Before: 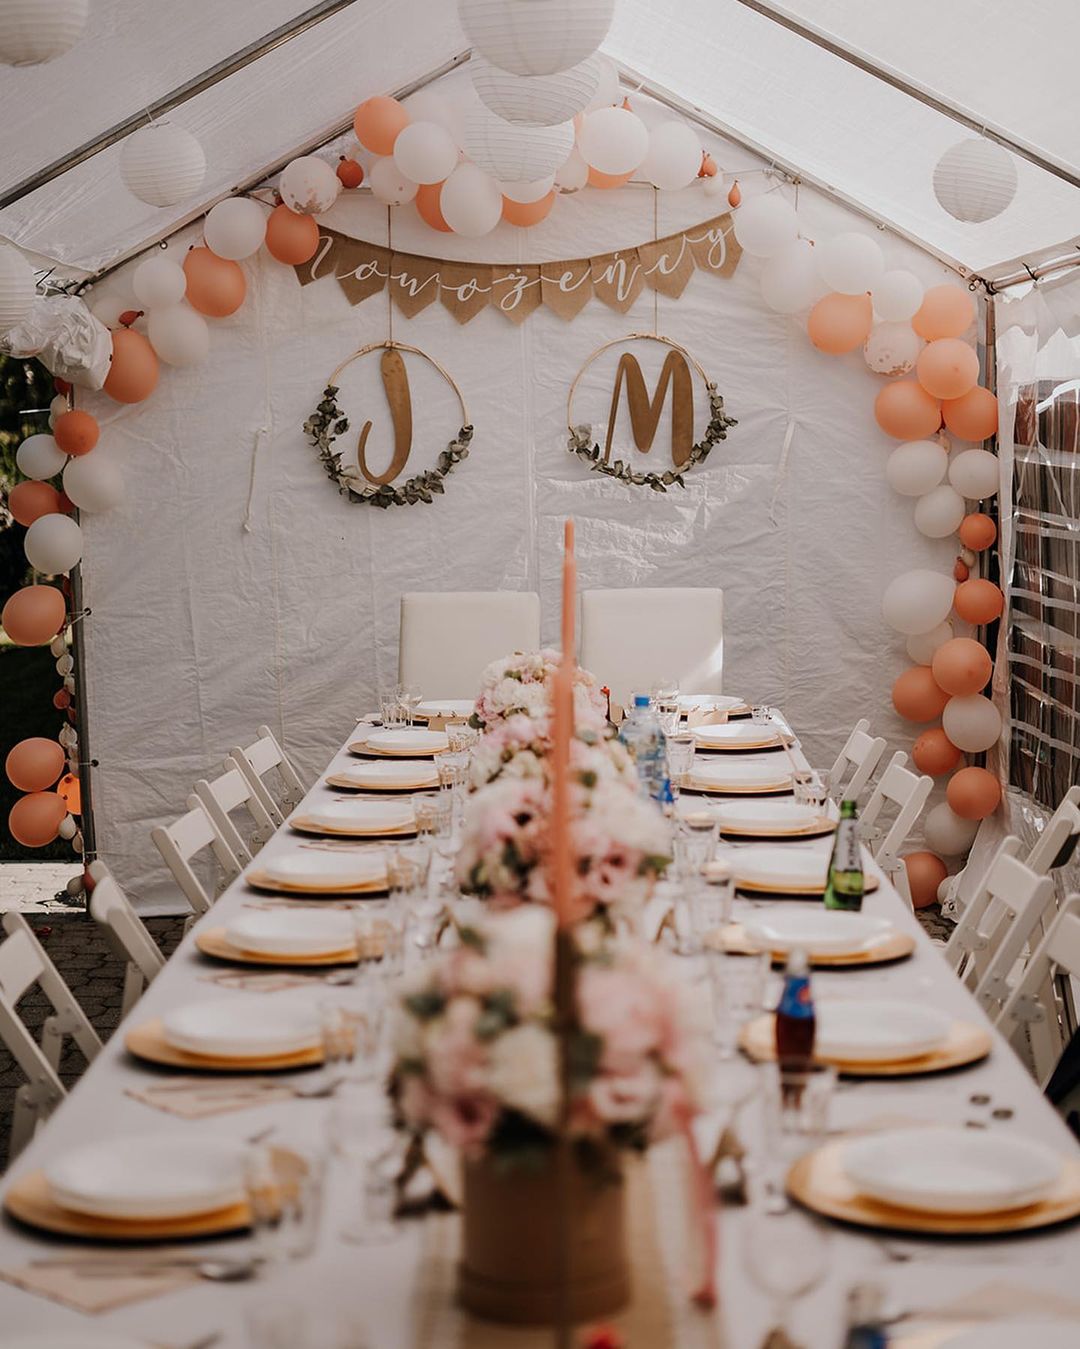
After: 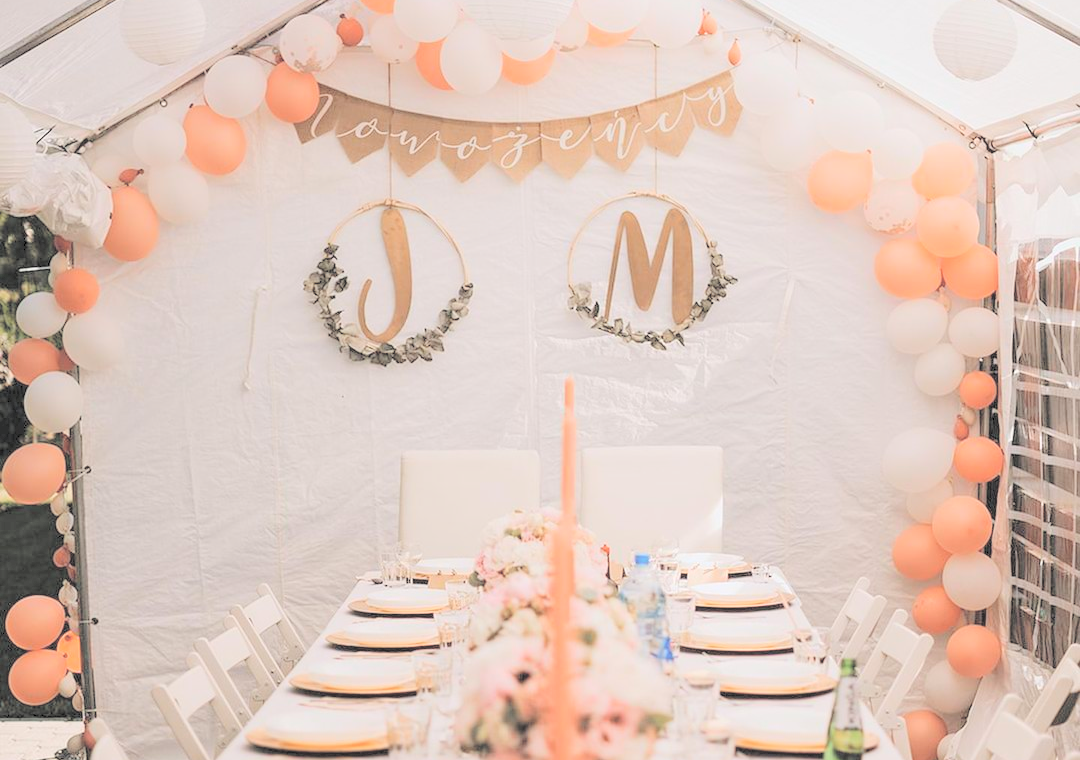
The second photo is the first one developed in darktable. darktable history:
crop and rotate: top 10.577%, bottom 33.032%
contrast brightness saturation: brightness 0.998
